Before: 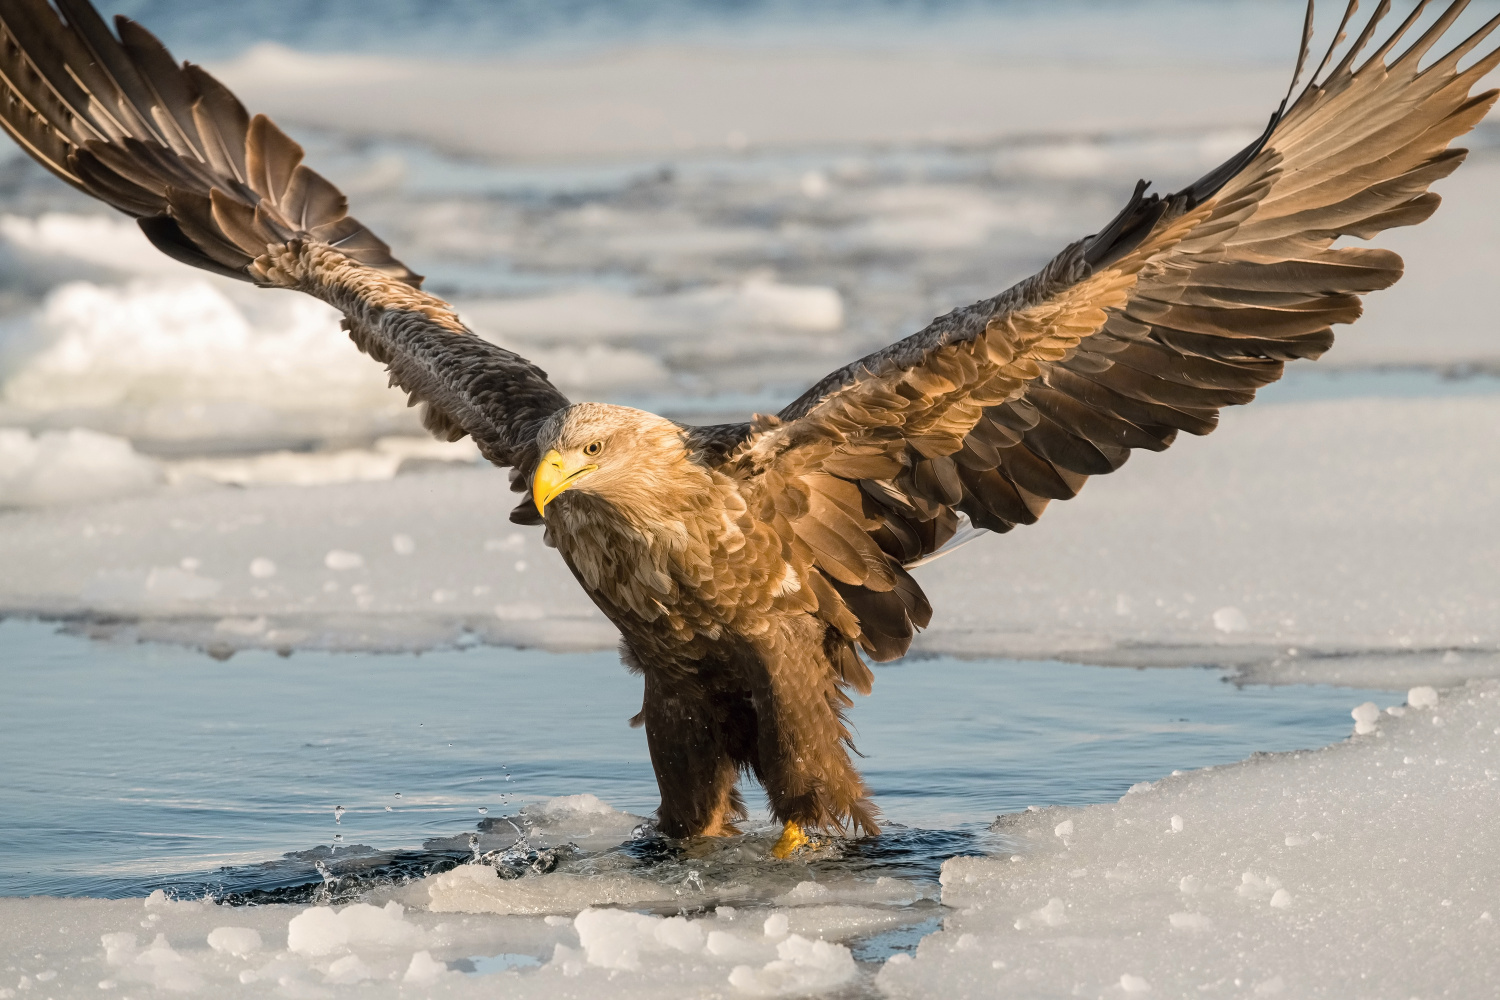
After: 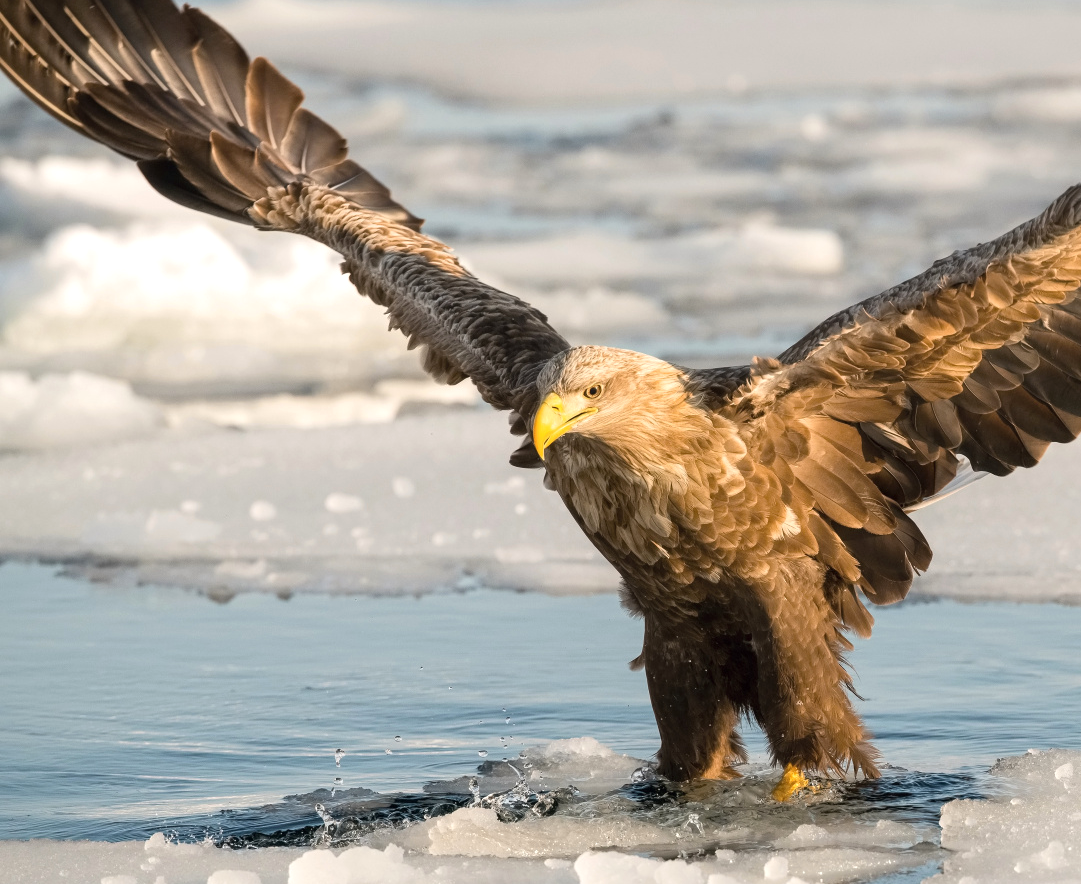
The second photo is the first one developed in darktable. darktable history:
exposure: exposure 0.201 EV, compensate highlight preservation false
crop: top 5.762%, right 27.888%, bottom 5.773%
